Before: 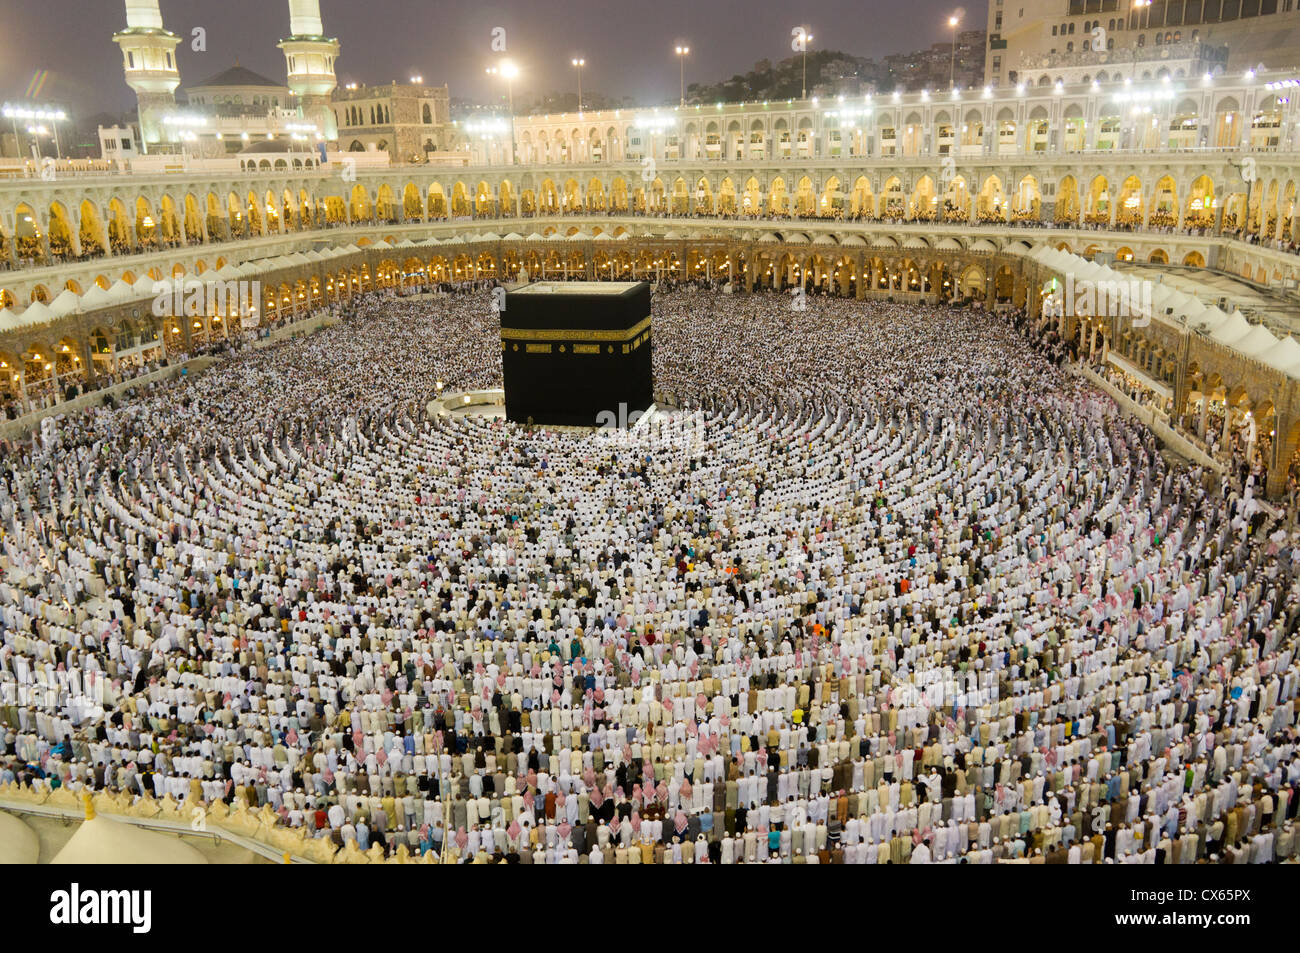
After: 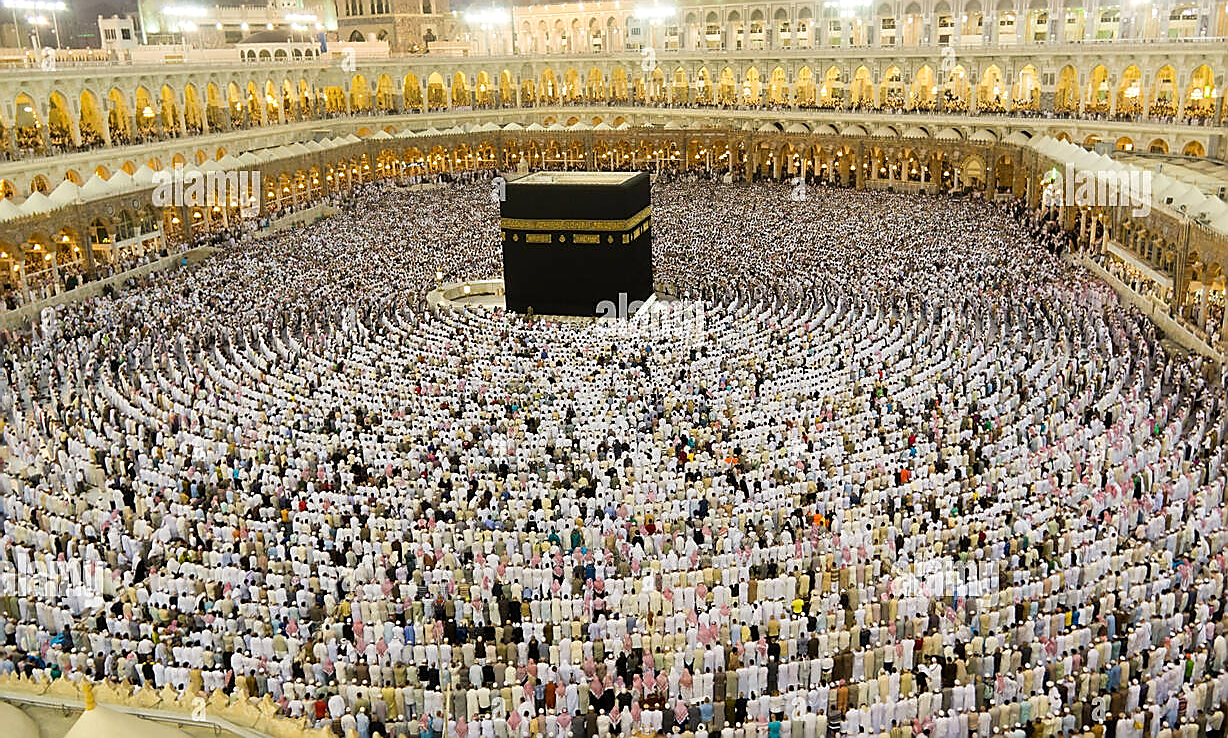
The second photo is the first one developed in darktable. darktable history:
sharpen: radius 1.395, amount 1.253, threshold 0.696
crop and rotate: angle 0.028°, top 11.583%, right 5.445%, bottom 10.869%
exposure: exposure 0.127 EV, compensate highlight preservation false
